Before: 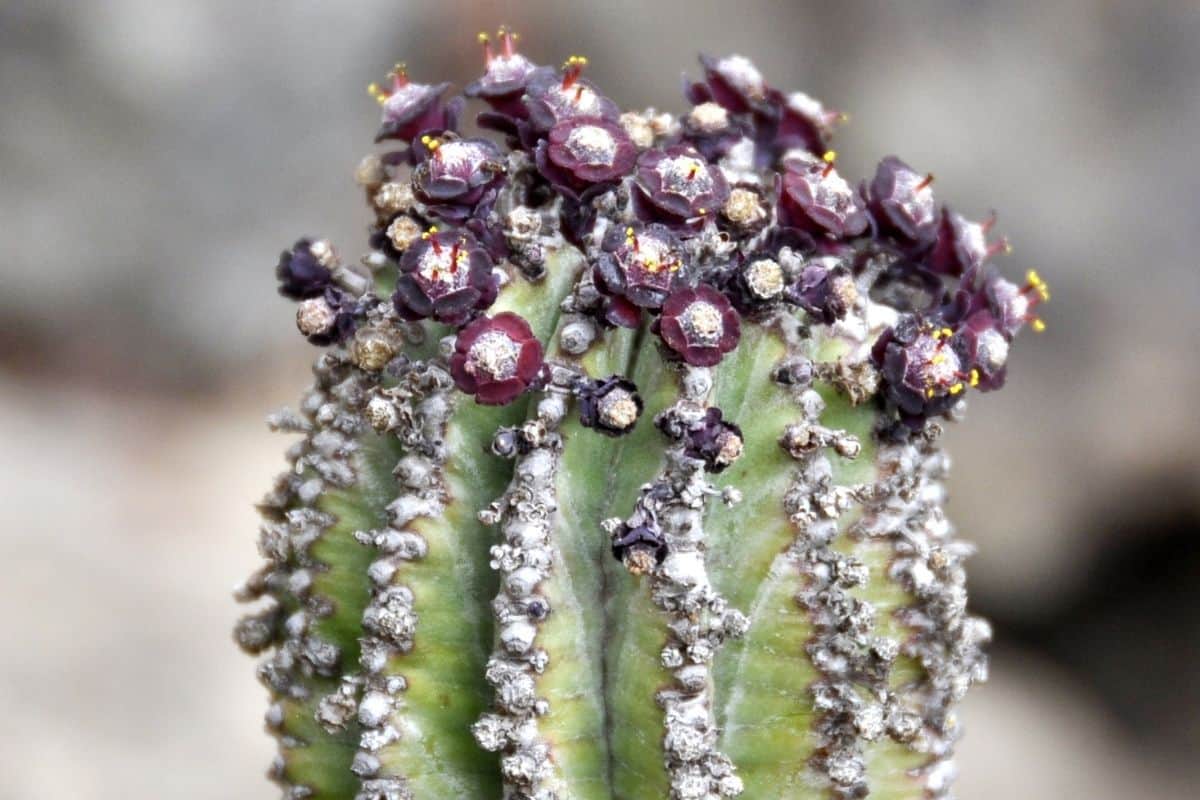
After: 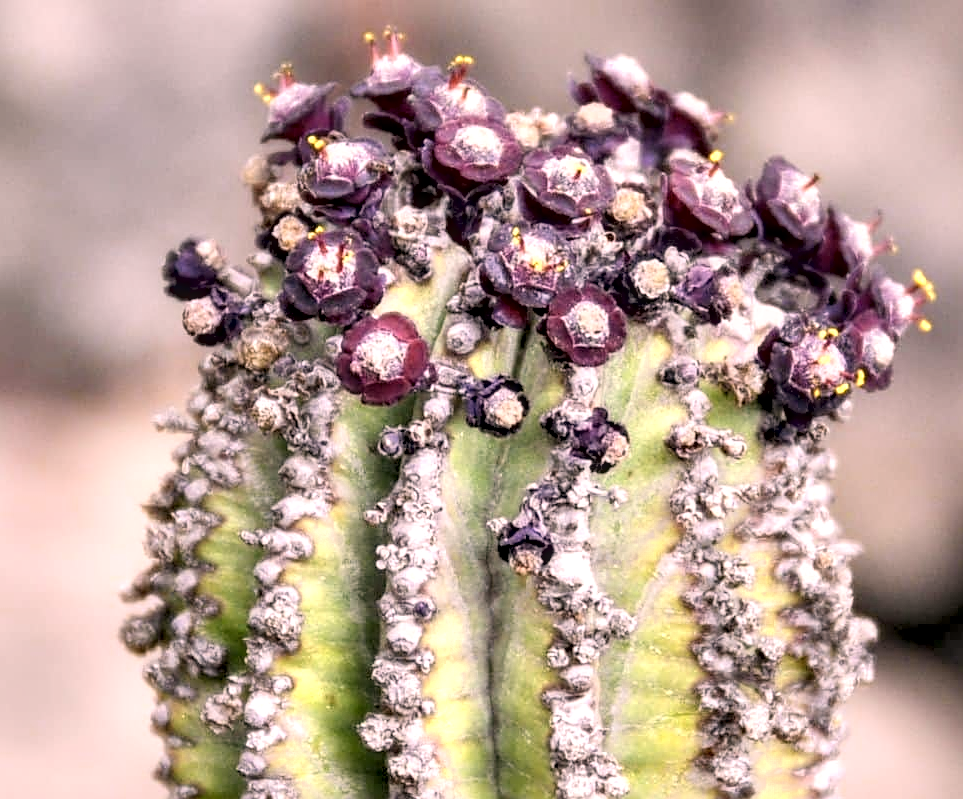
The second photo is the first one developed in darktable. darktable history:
crop and rotate: left 9.545%, right 10.127%
color zones: curves: ch0 [(0, 0.485) (0.178, 0.476) (0.261, 0.623) (0.411, 0.403) (0.708, 0.603) (0.934, 0.412)]; ch1 [(0.003, 0.485) (0.149, 0.496) (0.229, 0.584) (0.326, 0.551) (0.484, 0.262) (0.757, 0.643)]
contrast brightness saturation: contrast 0.137, brightness 0.219
contrast equalizer: octaves 7, y [[0.579, 0.58, 0.505, 0.5, 0.5, 0.5], [0.5 ×6], [0.5 ×6], [0 ×6], [0 ×6]]
color correction: highlights a* 12.86, highlights b* 5.51
local contrast: highlights 29%, detail 130%
sharpen: on, module defaults
